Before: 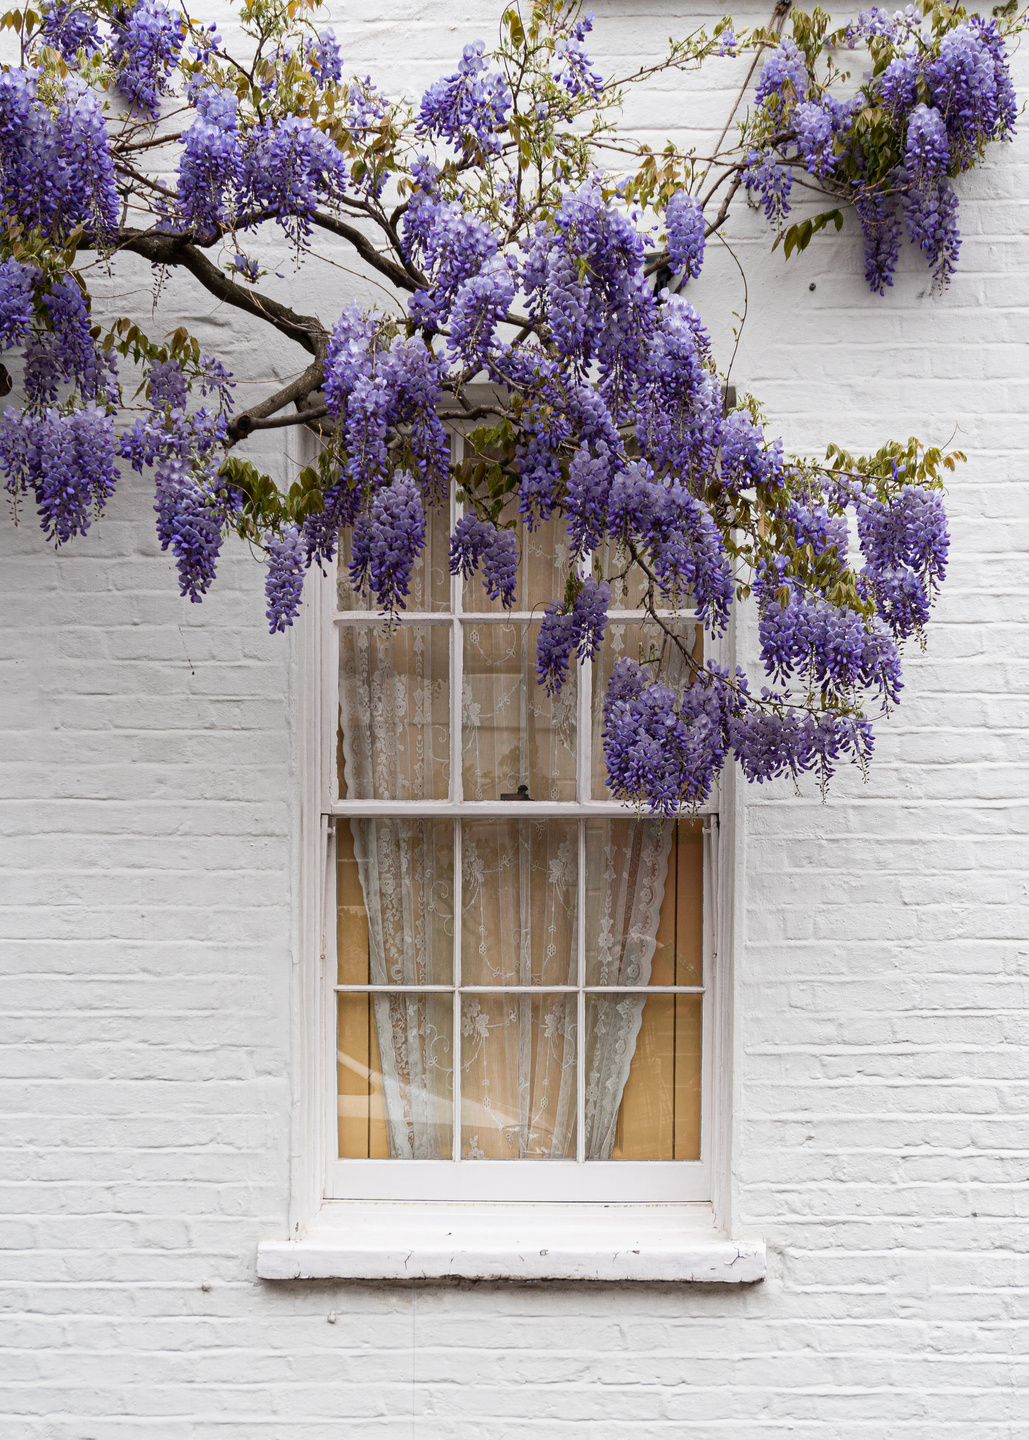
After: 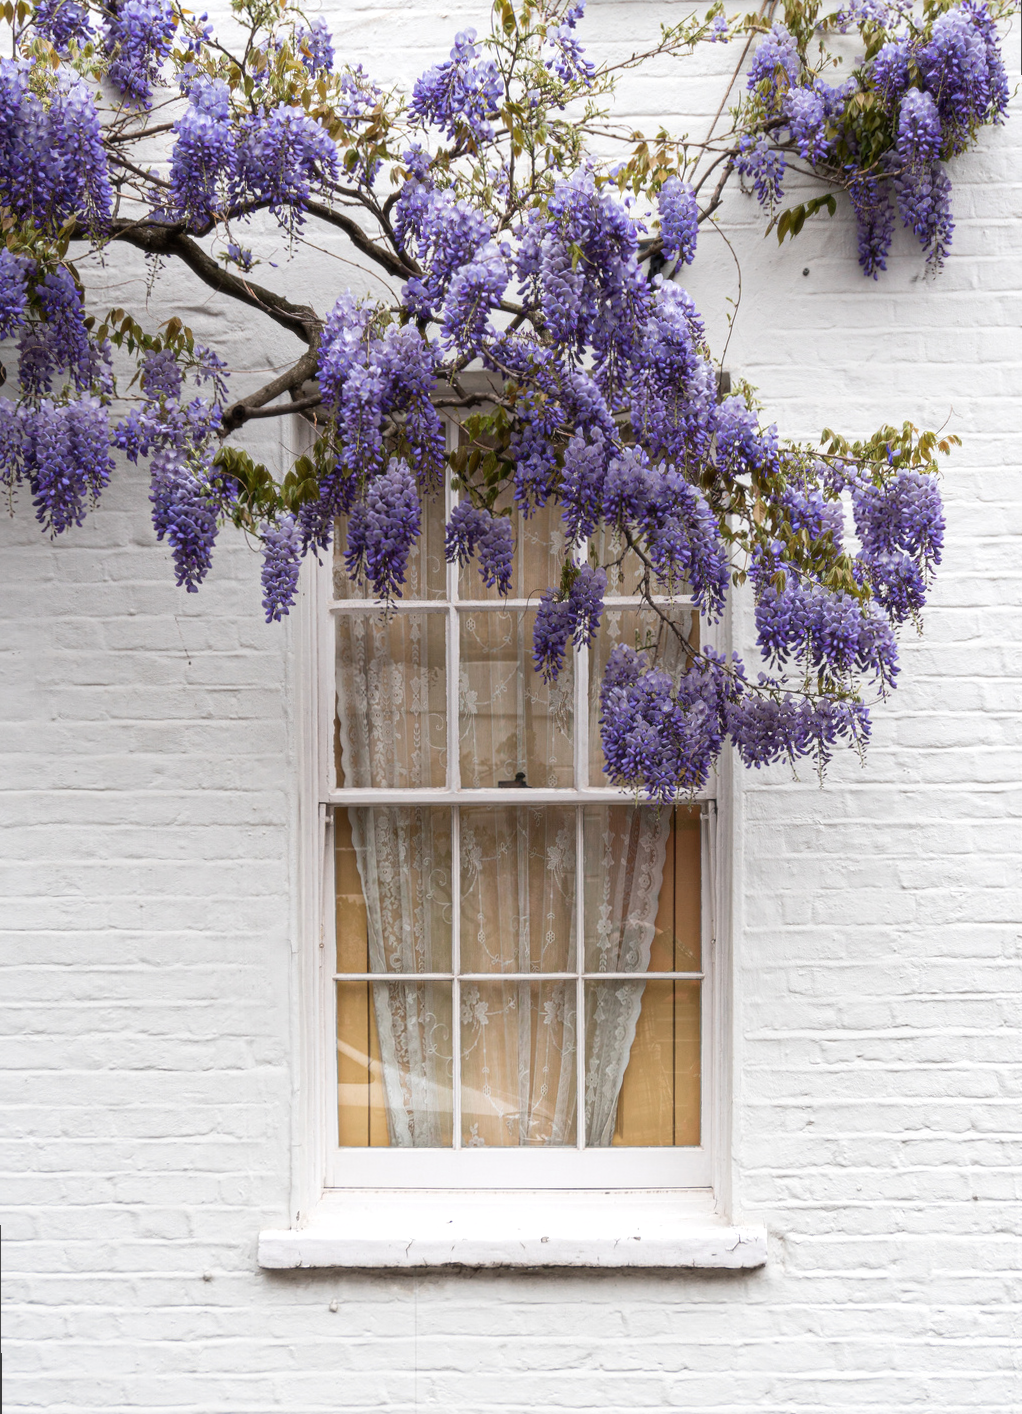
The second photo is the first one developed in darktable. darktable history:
rotate and perspective: rotation -0.45°, automatic cropping original format, crop left 0.008, crop right 0.992, crop top 0.012, crop bottom 0.988
levels: levels [0, 0.476, 0.951]
soften: size 10%, saturation 50%, brightness 0.2 EV, mix 10%
